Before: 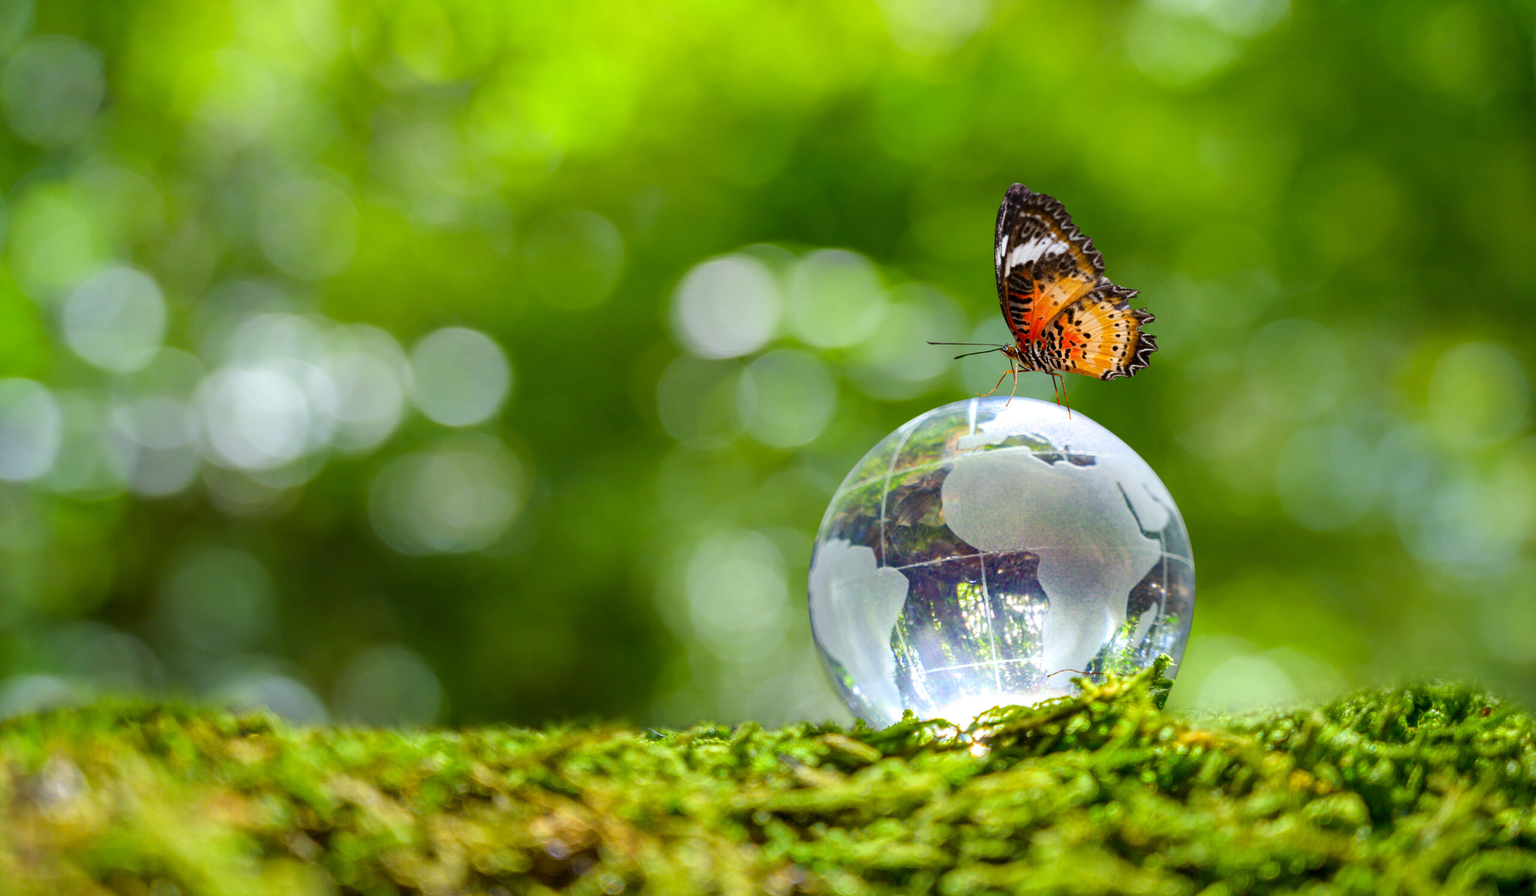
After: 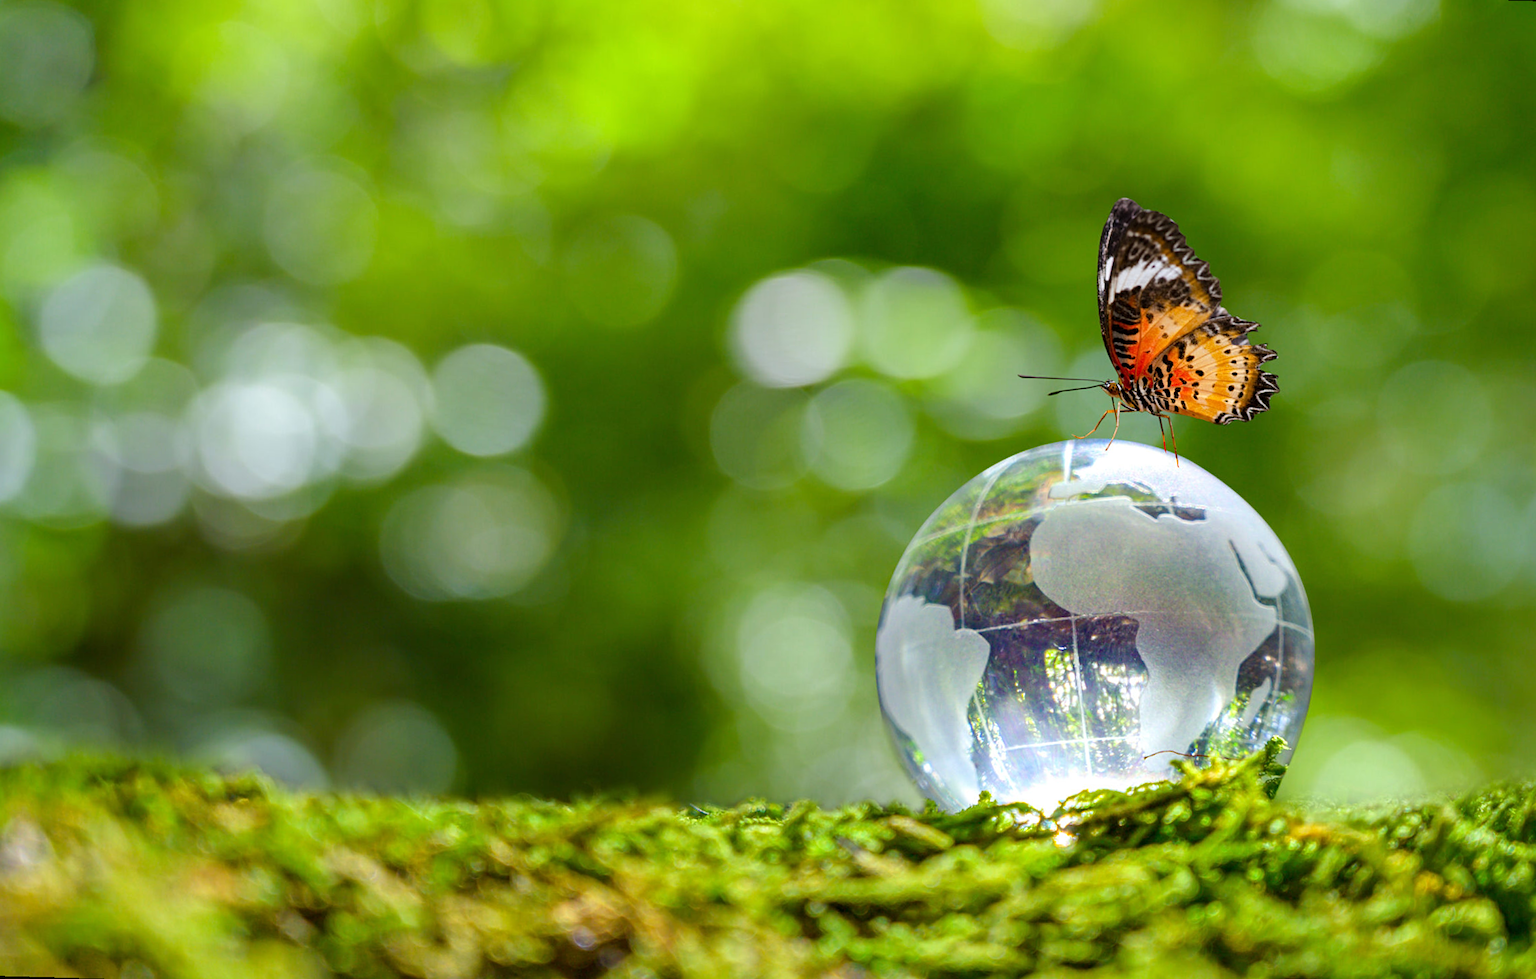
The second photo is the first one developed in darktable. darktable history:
crop and rotate: left 1.088%, right 8.807%
rotate and perspective: rotation 1.57°, crop left 0.018, crop right 0.982, crop top 0.039, crop bottom 0.961
sharpen: amount 0.2
